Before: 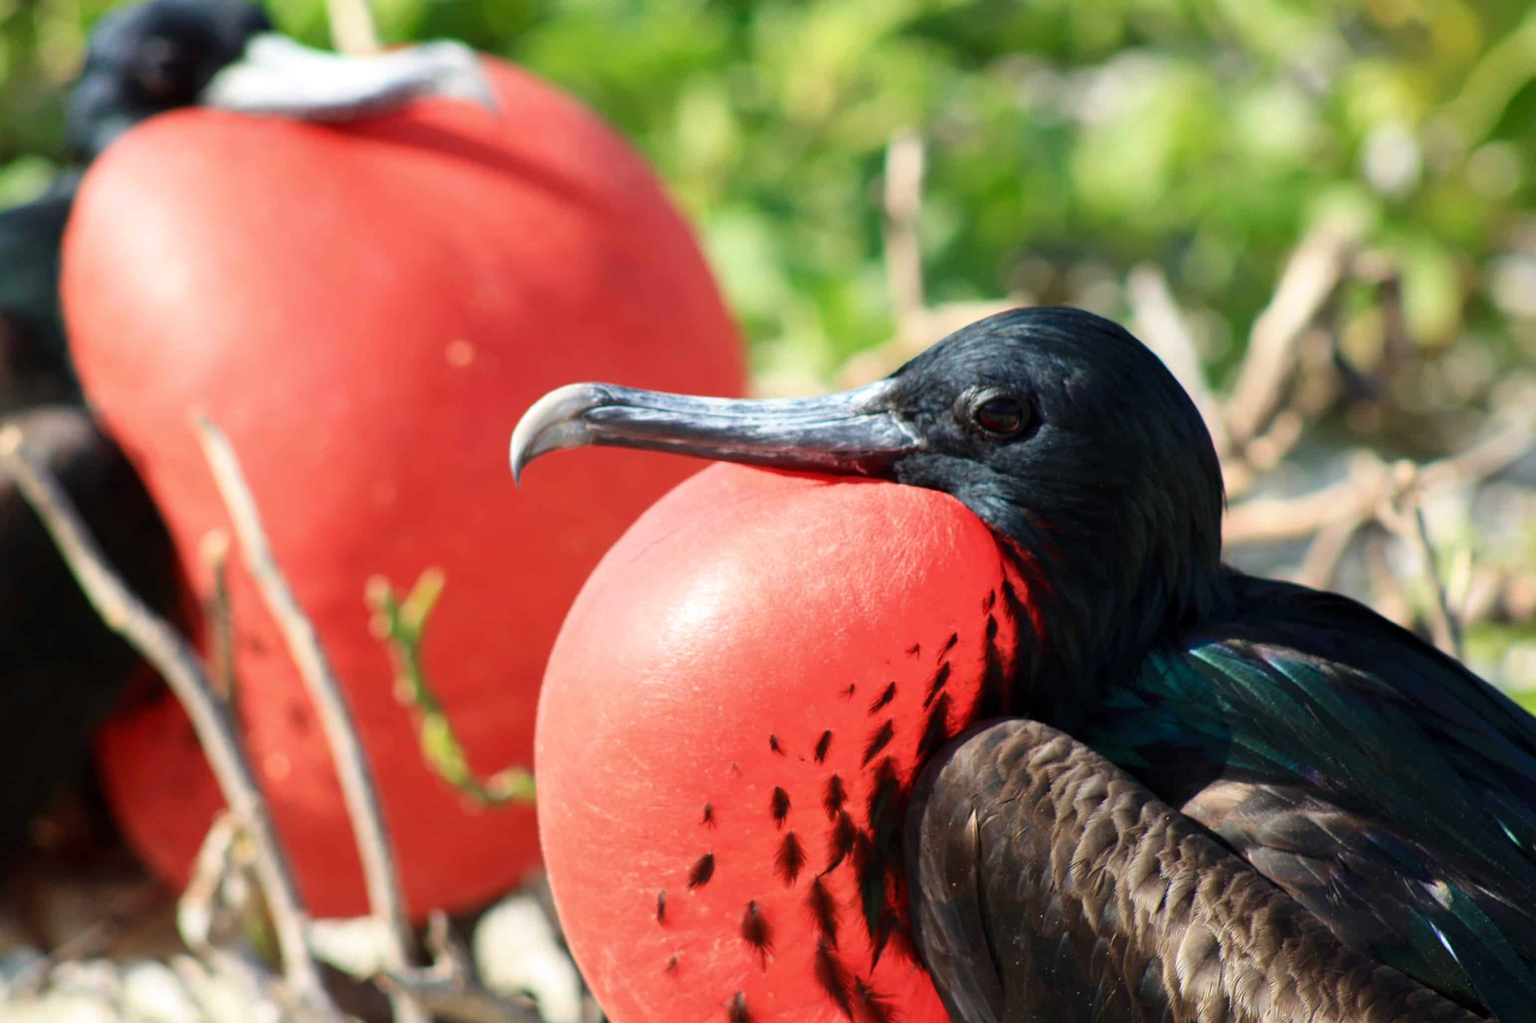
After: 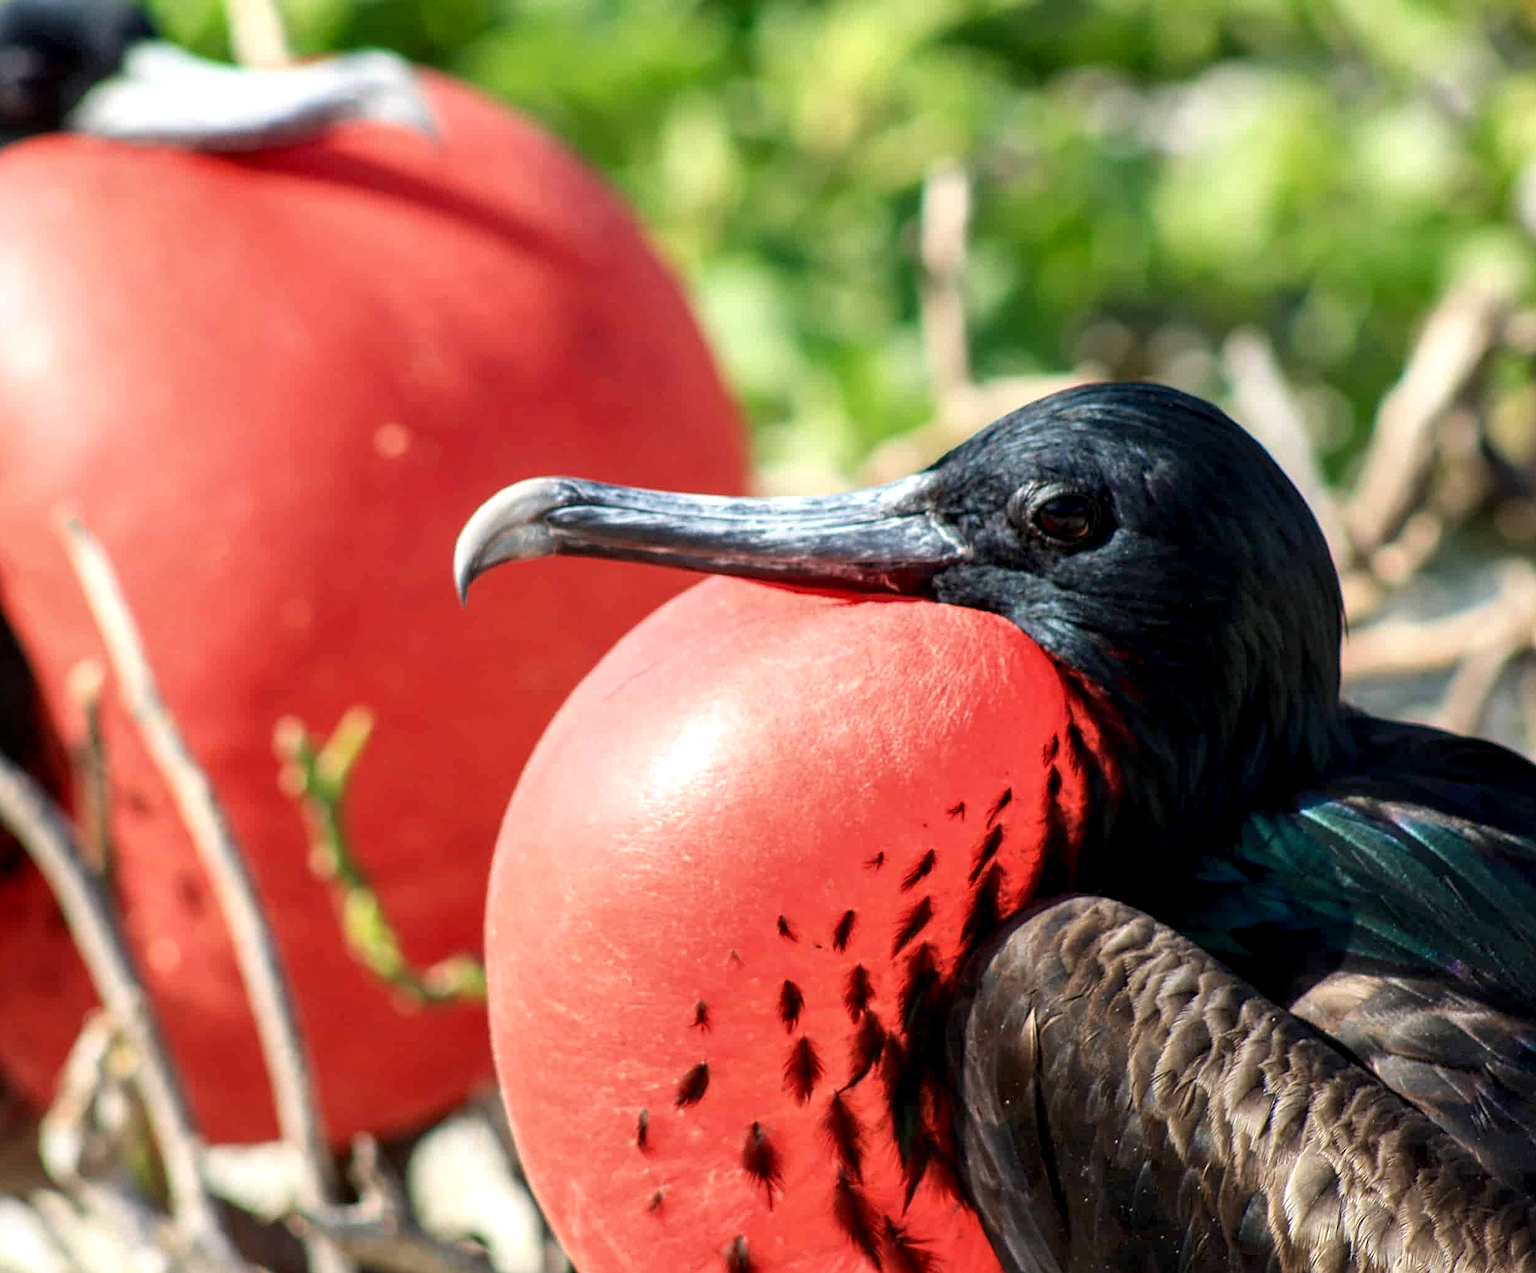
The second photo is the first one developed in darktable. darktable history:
exposure: black level correction 0.001, compensate highlight preservation false
local contrast: highlights 63%, detail 143%, midtone range 0.425
sharpen: on, module defaults
crop and rotate: left 9.514%, right 10.227%
